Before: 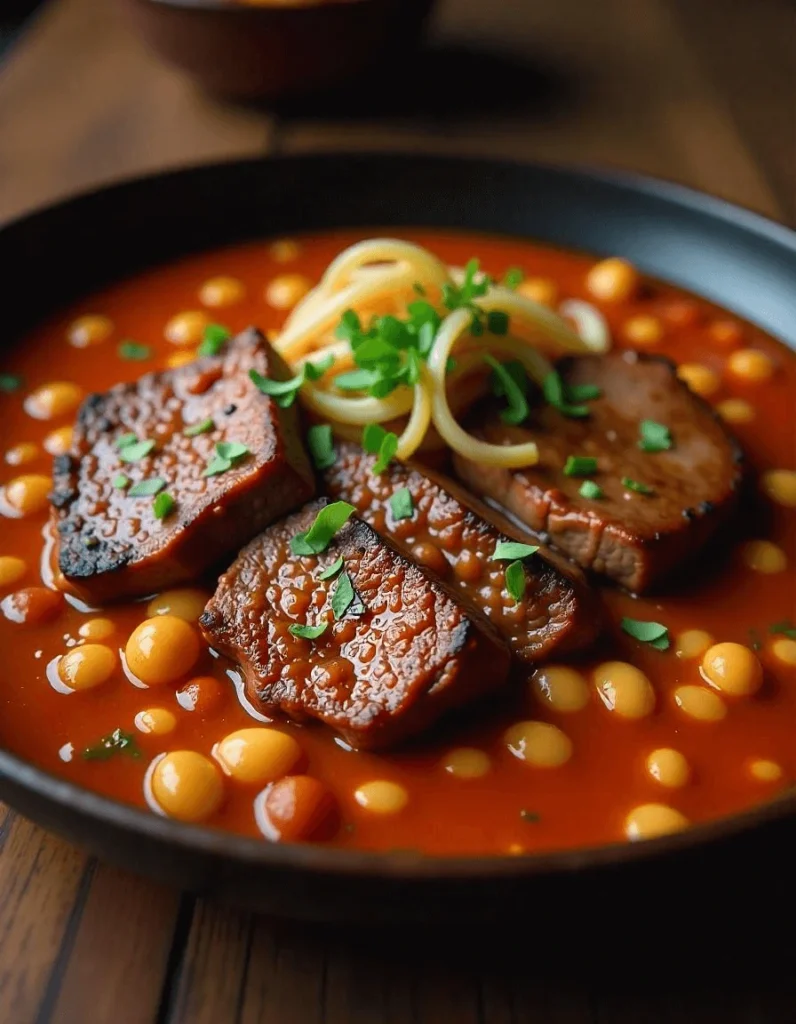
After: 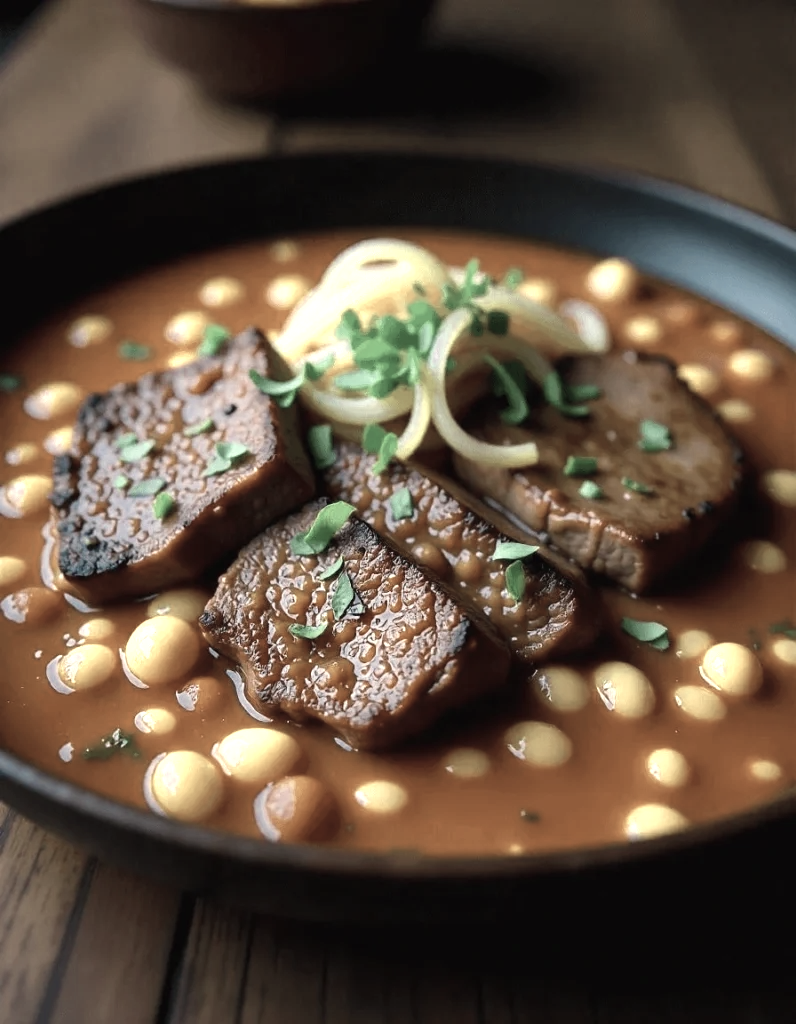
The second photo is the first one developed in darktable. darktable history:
white balance: emerald 1
color zones: curves: ch0 [(0.25, 0.667) (0.758, 0.368)]; ch1 [(0.215, 0.245) (0.761, 0.373)]; ch2 [(0.247, 0.554) (0.761, 0.436)]
